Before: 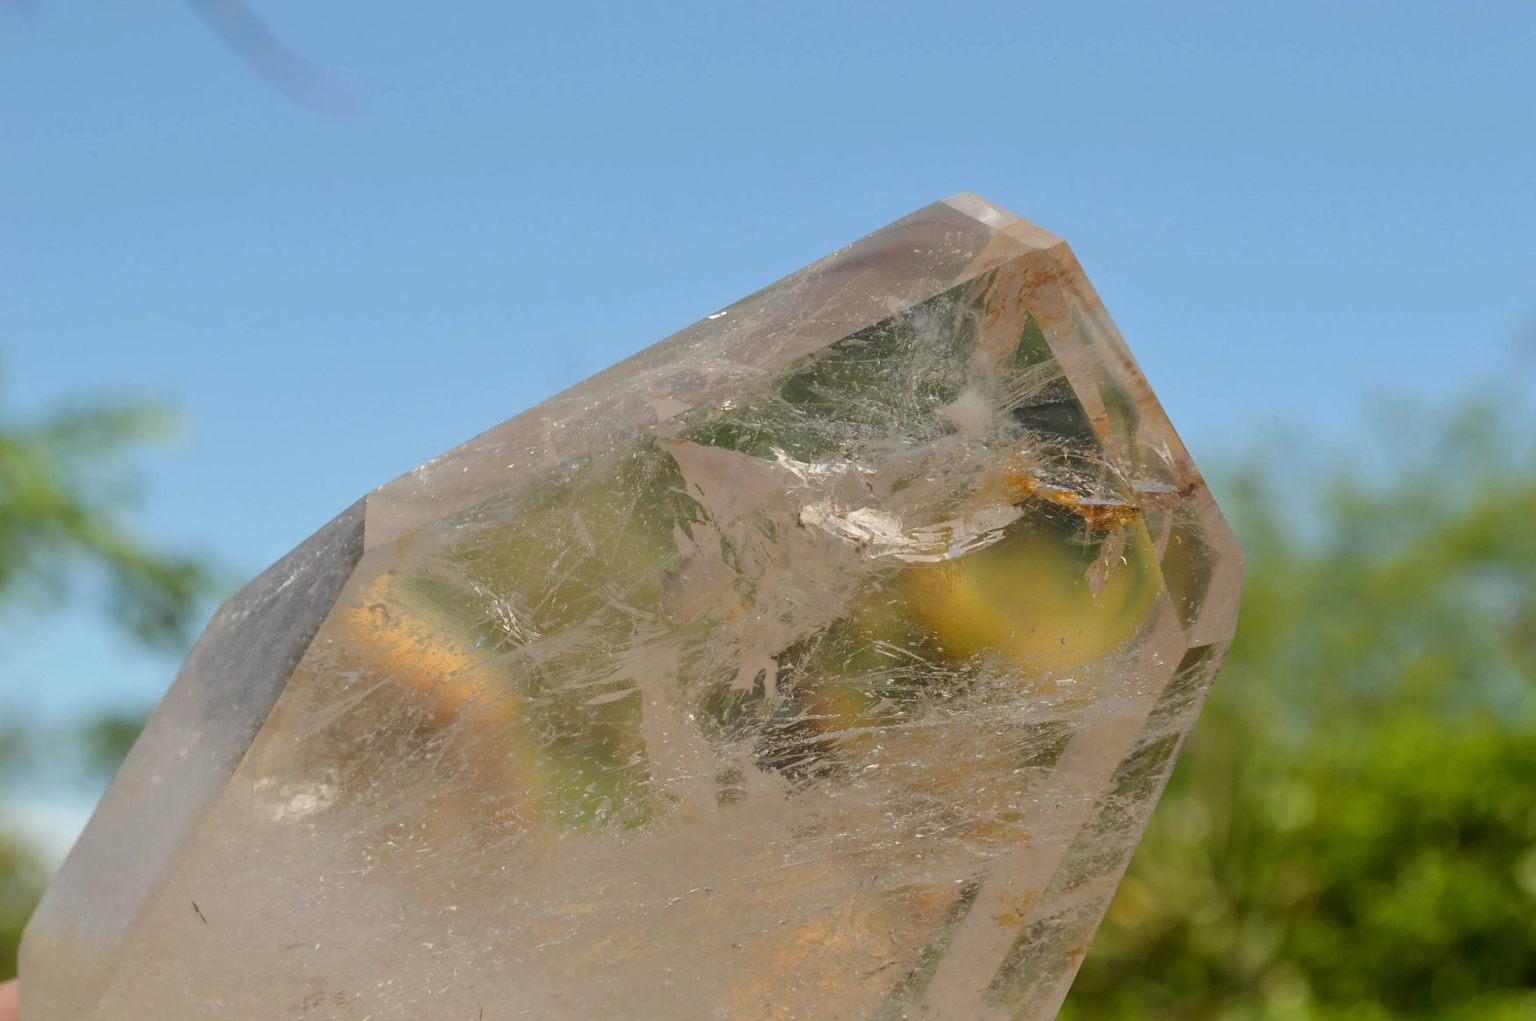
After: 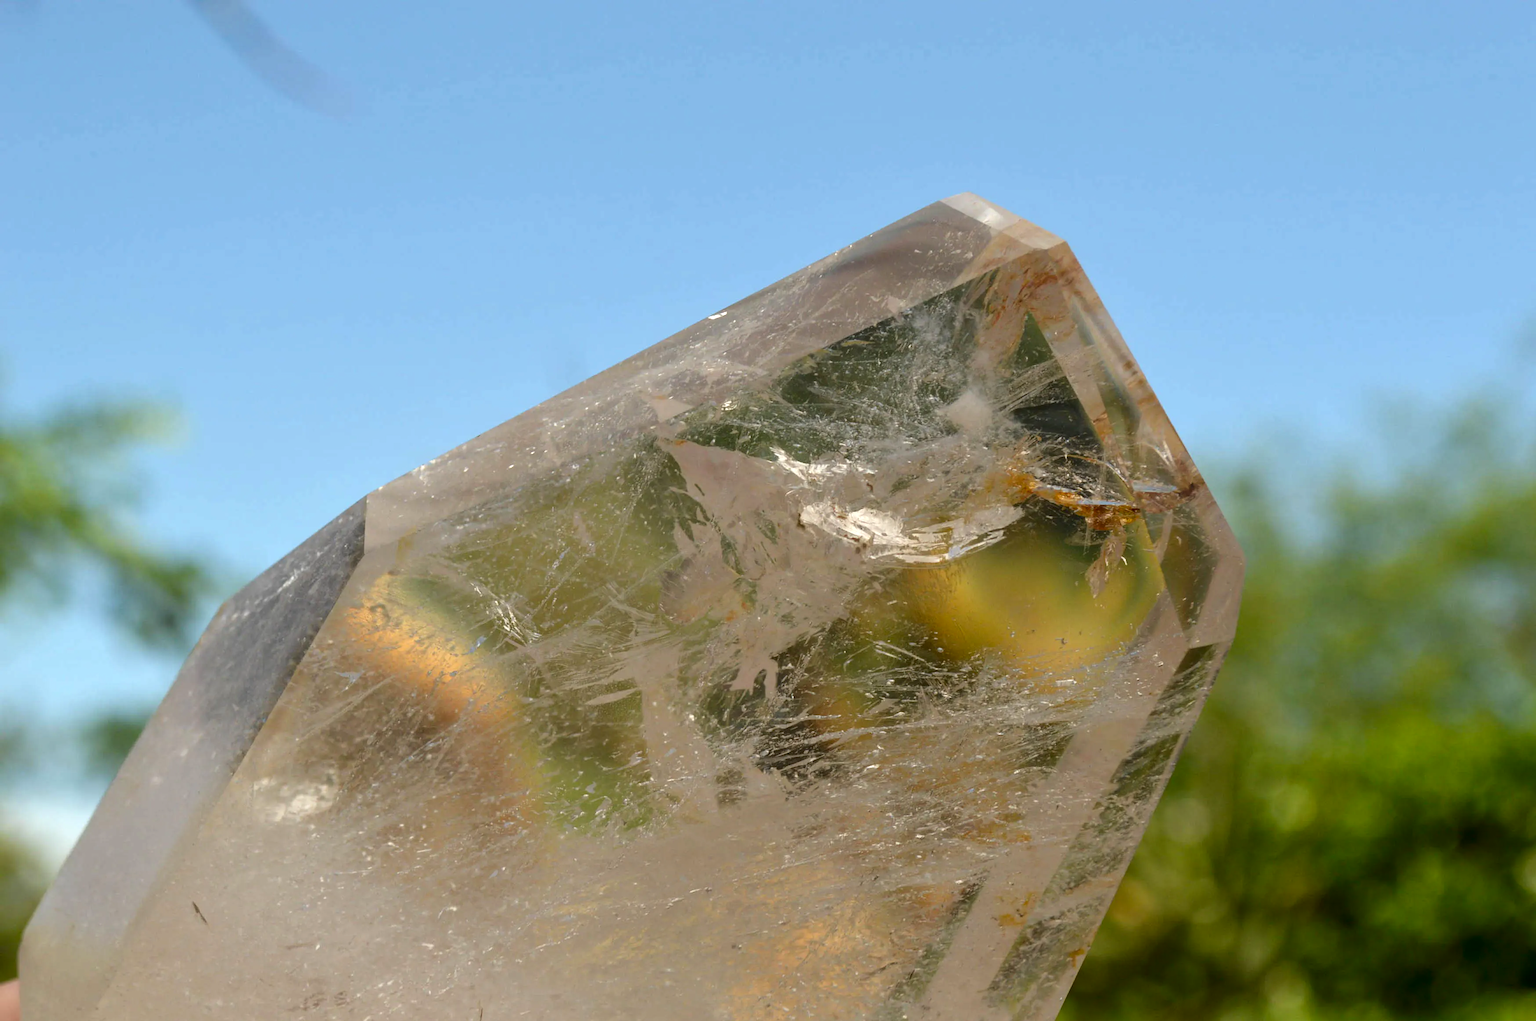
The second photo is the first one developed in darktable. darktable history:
tone equalizer: -8 EV -0.38 EV, -7 EV -0.373 EV, -6 EV -0.33 EV, -5 EV -0.246 EV, -3 EV 0.204 EV, -2 EV 0.305 EV, -1 EV 0.402 EV, +0 EV 0.446 EV
tone curve: curves: ch0 [(0, 0) (0.153, 0.06) (1, 1)], color space Lab, independent channels, preserve colors none
